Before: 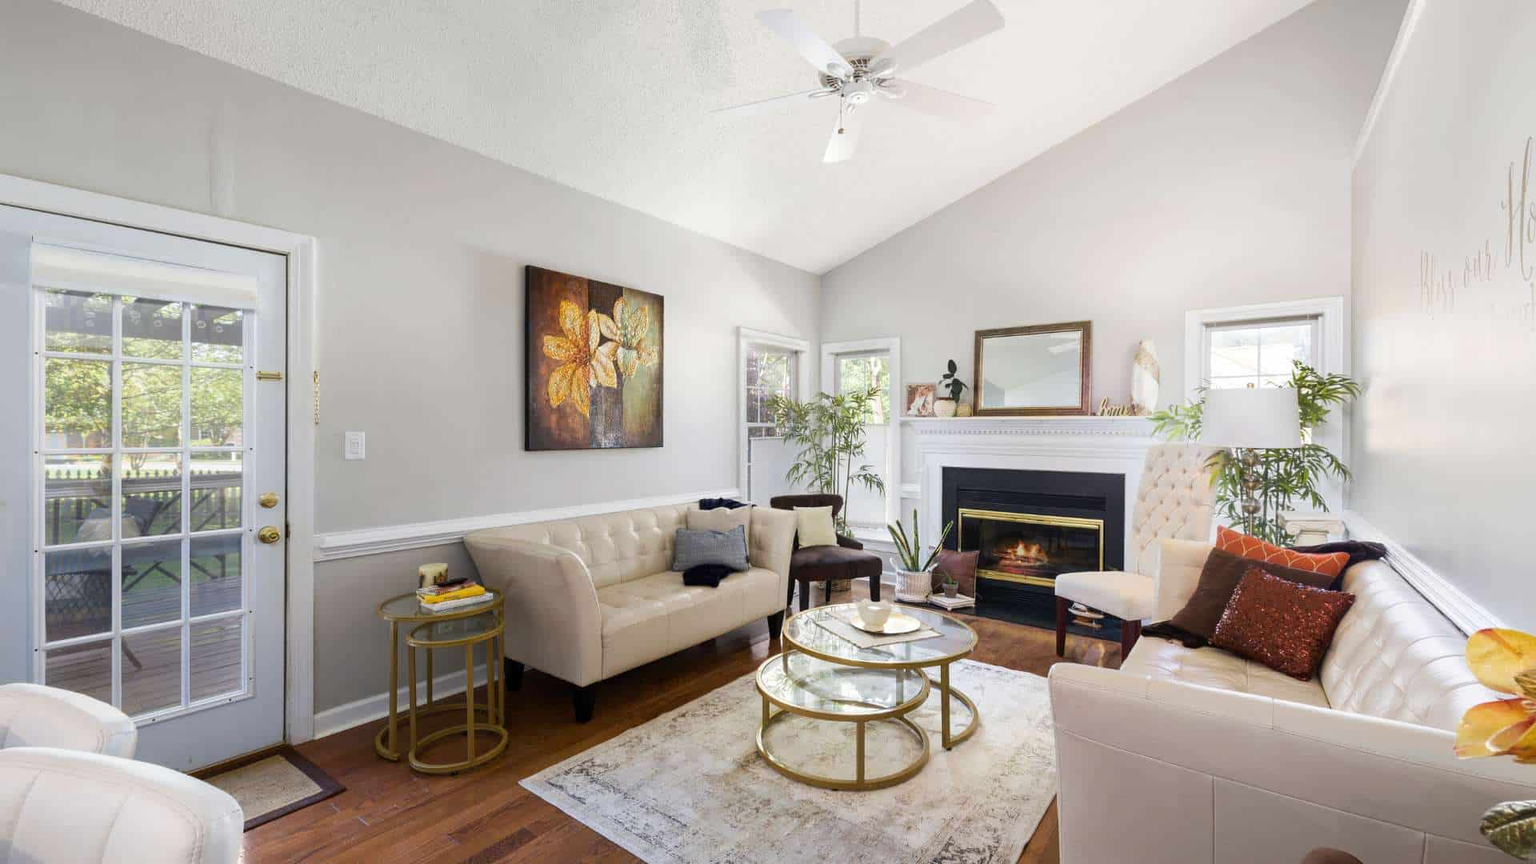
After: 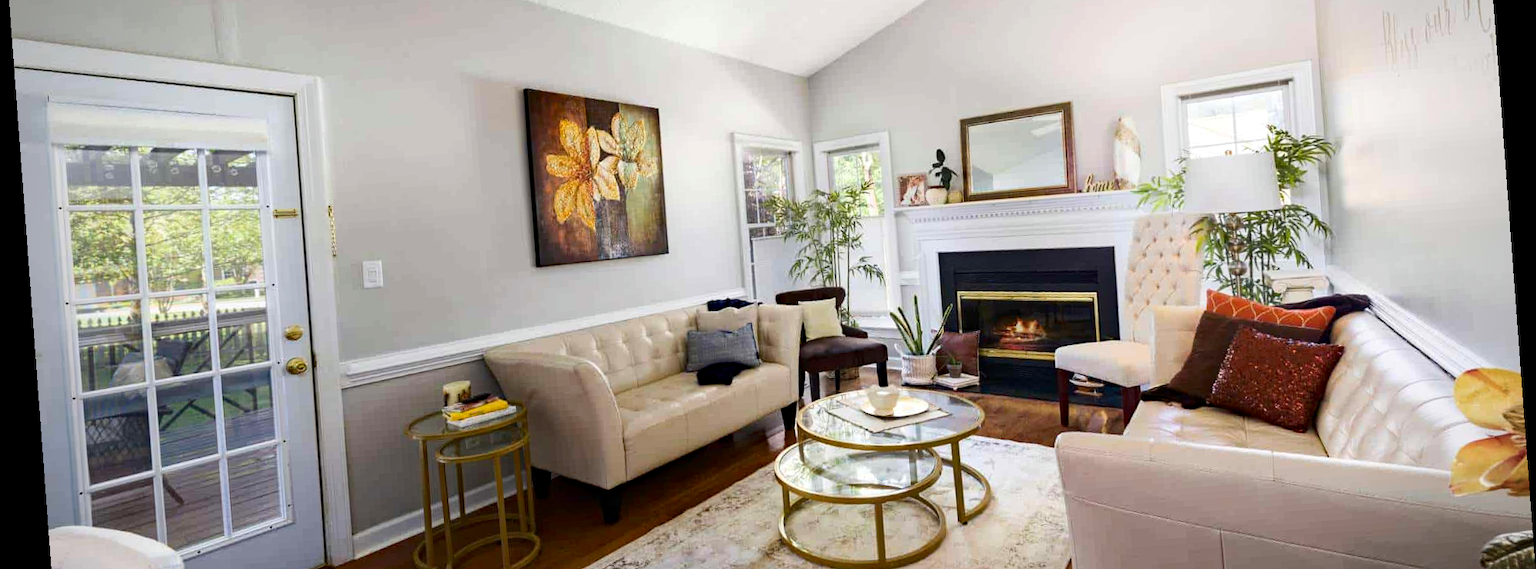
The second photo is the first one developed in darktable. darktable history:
haze removal: strength 0.29, distance 0.25, compatibility mode true, adaptive false
contrast brightness saturation: contrast 0.15, brightness -0.01, saturation 0.1
vignetting: on, module defaults
crop and rotate: top 25.357%, bottom 13.942%
rotate and perspective: rotation -4.25°, automatic cropping off
